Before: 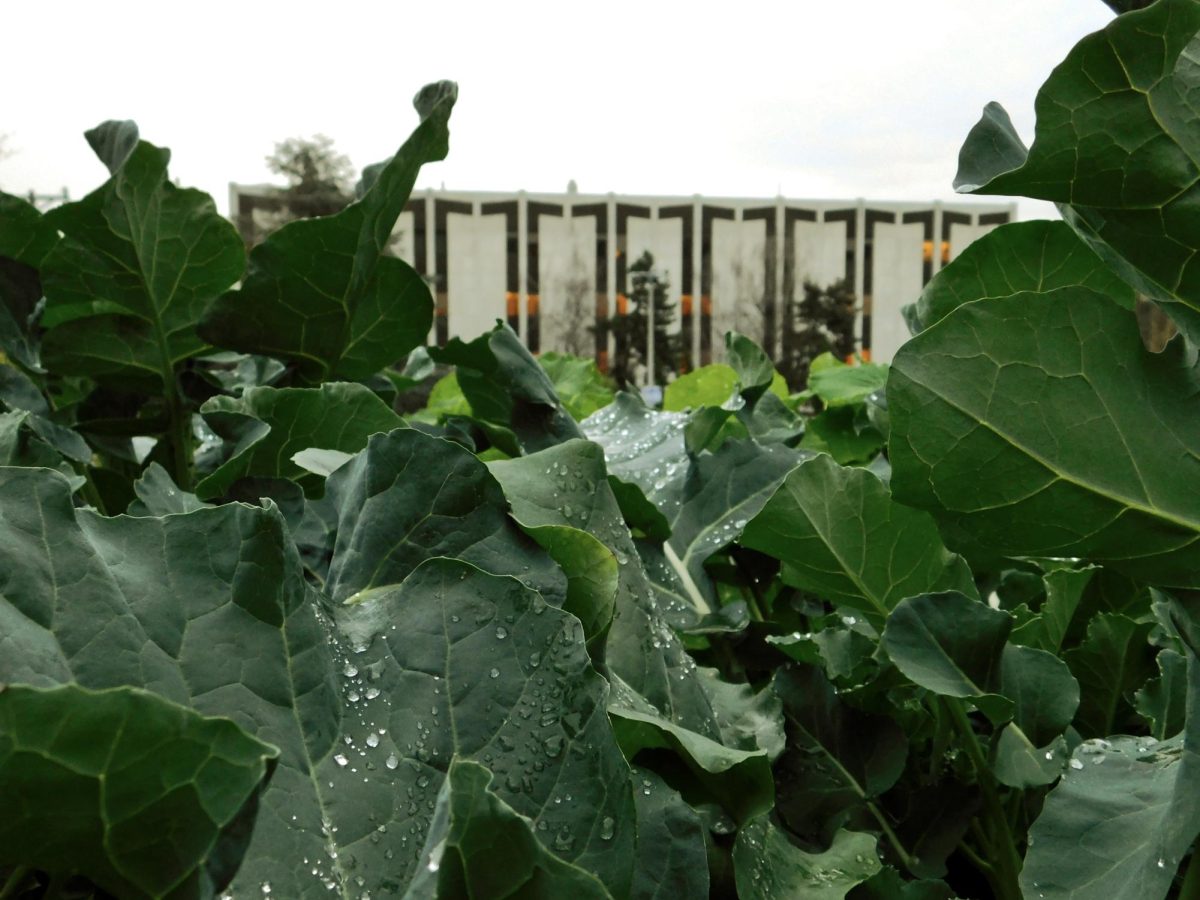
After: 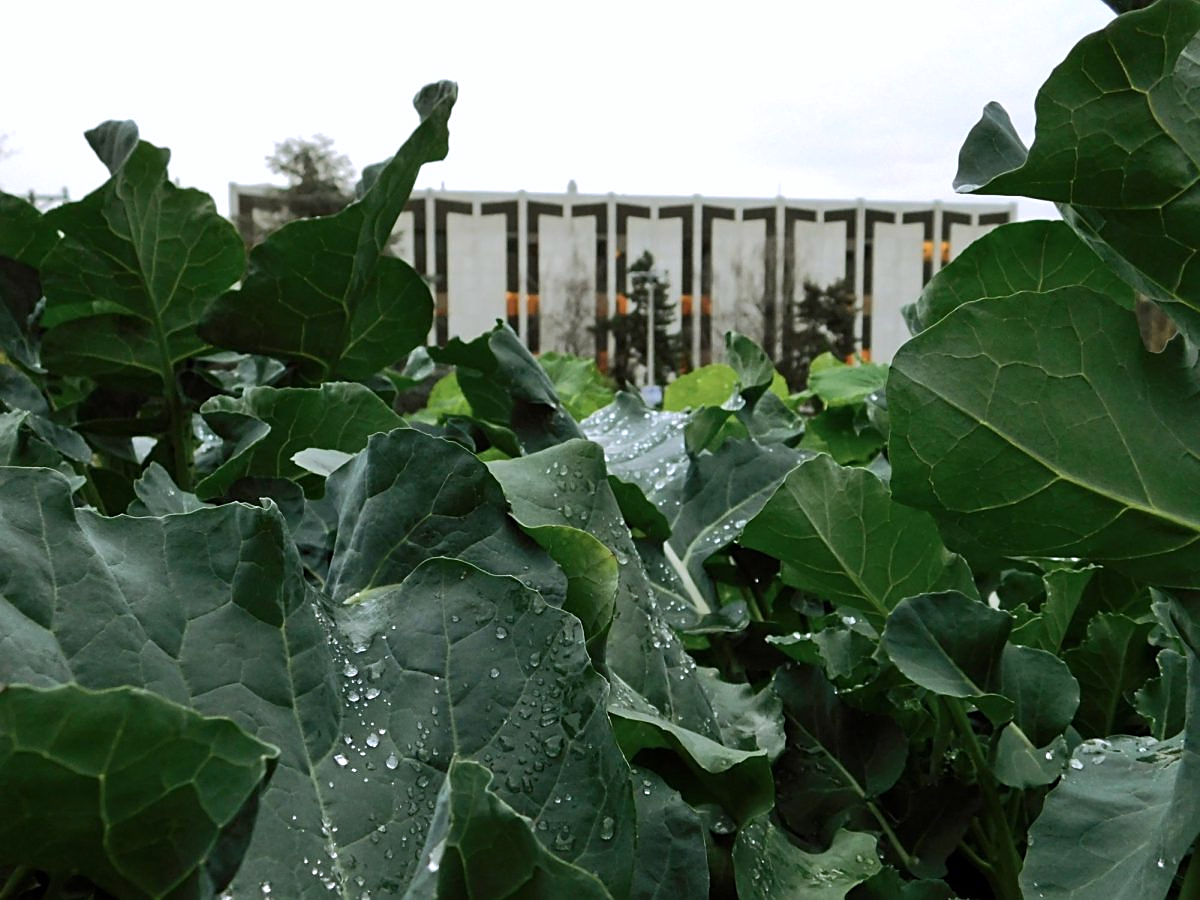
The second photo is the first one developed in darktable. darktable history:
levels: mode automatic, black 0.023%, white 99.97%, levels [0.062, 0.494, 0.925]
color calibration: illuminant as shot in camera, x 0.358, y 0.373, temperature 4628.91 K
white balance: red 1.009, blue 1.027
sharpen: on, module defaults
